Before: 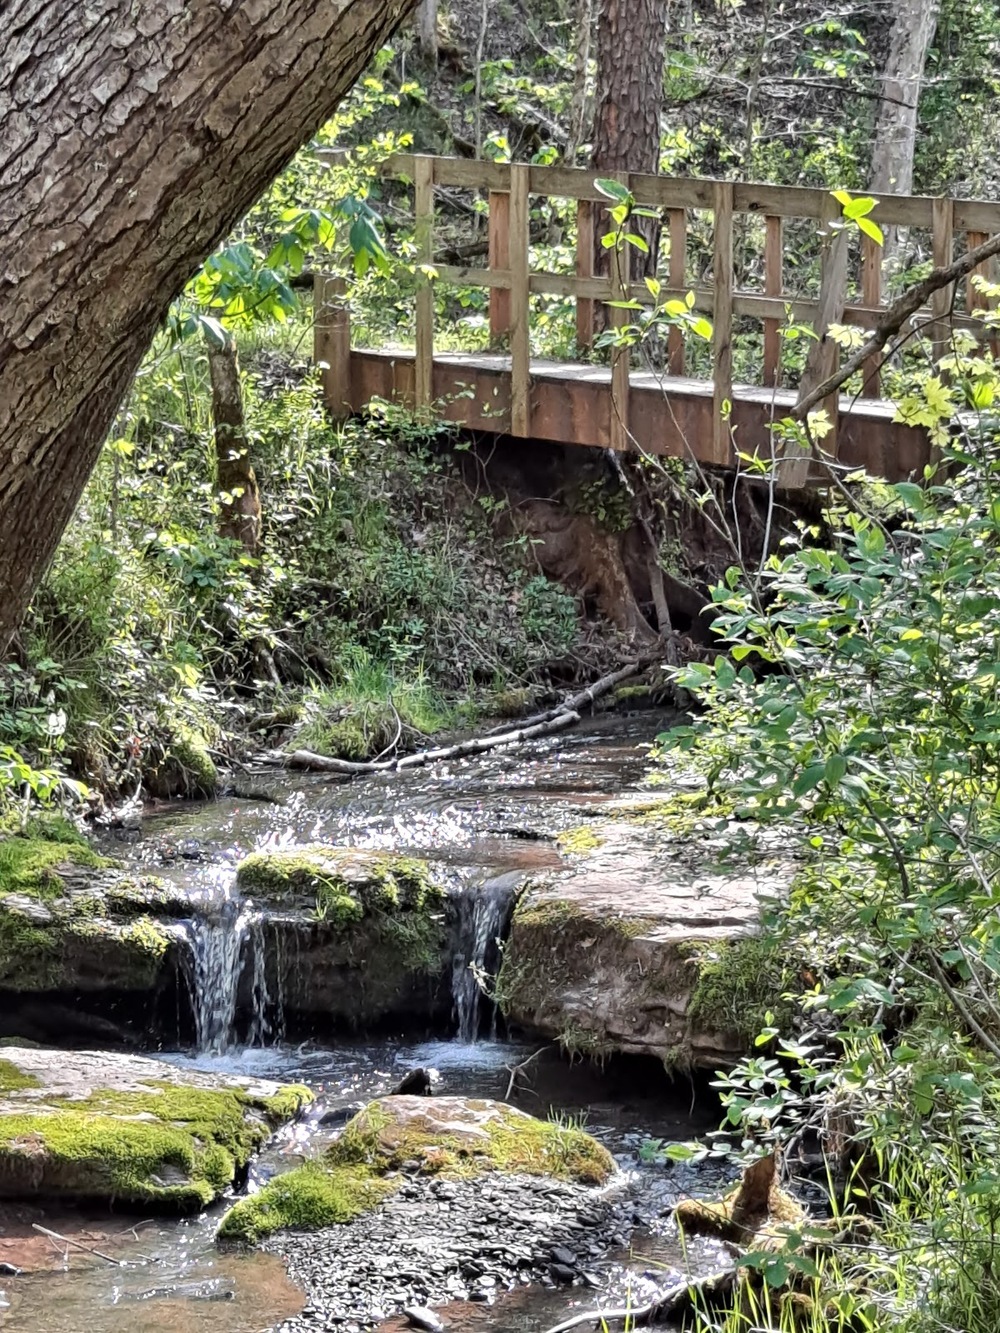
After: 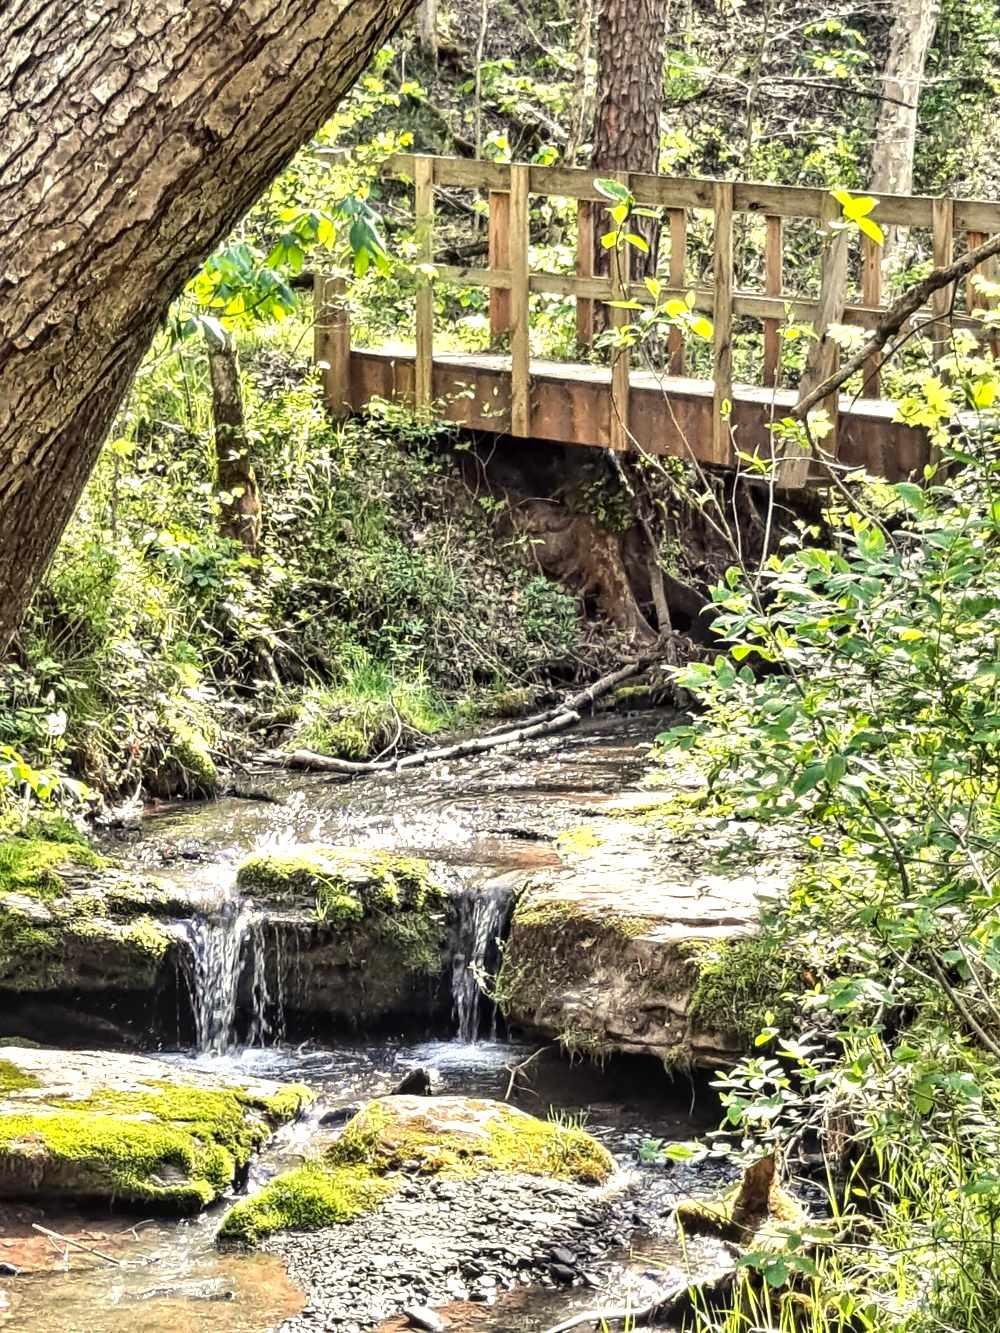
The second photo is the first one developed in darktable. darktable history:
color correction: highlights a* 1.32, highlights b* 17.34
exposure: exposure 0.563 EV, compensate exposure bias true, compensate highlight preservation false
tone equalizer: -8 EV -0.437 EV, -7 EV -0.408 EV, -6 EV -0.339 EV, -5 EV -0.224 EV, -3 EV 0.238 EV, -2 EV 0.314 EV, -1 EV 0.402 EV, +0 EV 0.398 EV, edges refinement/feathering 500, mask exposure compensation -1.57 EV, preserve details no
local contrast: on, module defaults
